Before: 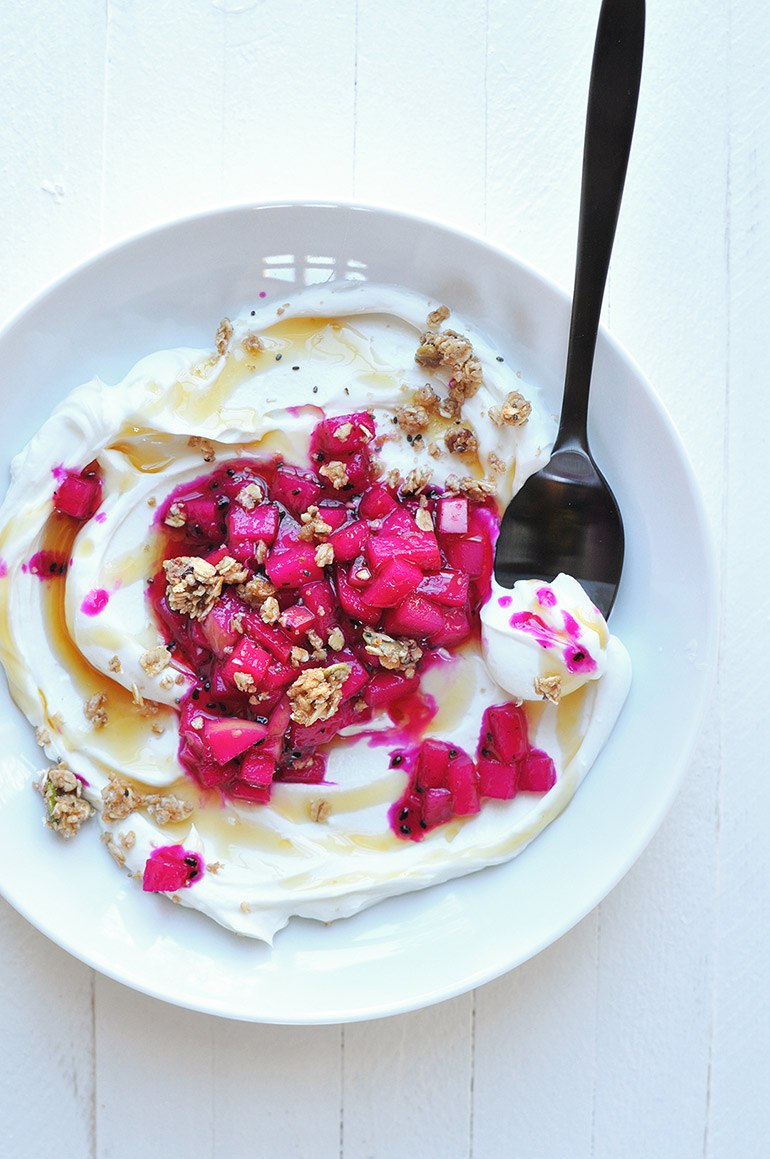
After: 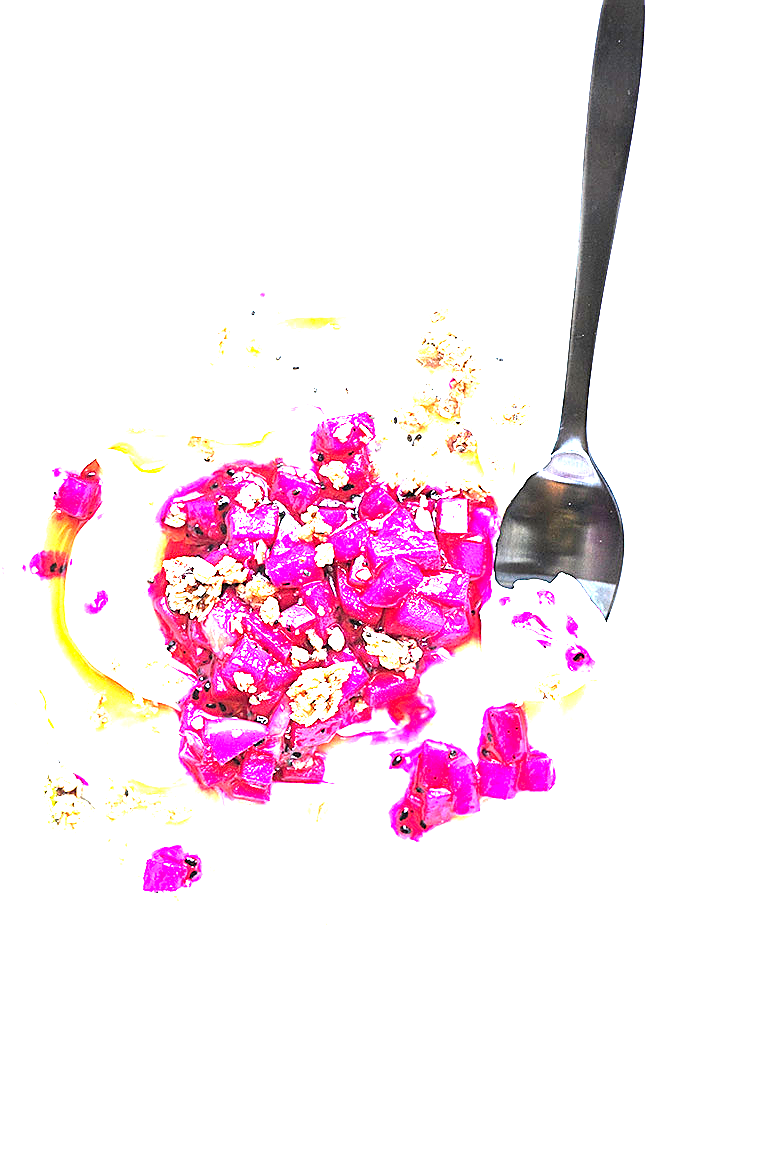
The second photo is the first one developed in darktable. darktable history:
levels: levels [0.012, 0.367, 0.697]
local contrast: mode bilateral grid, contrast 100, coarseness 100, detail 94%, midtone range 0.2
sharpen: on, module defaults
exposure: black level correction 0.001, exposure 1.822 EV, compensate exposure bias true, compensate highlight preservation false
